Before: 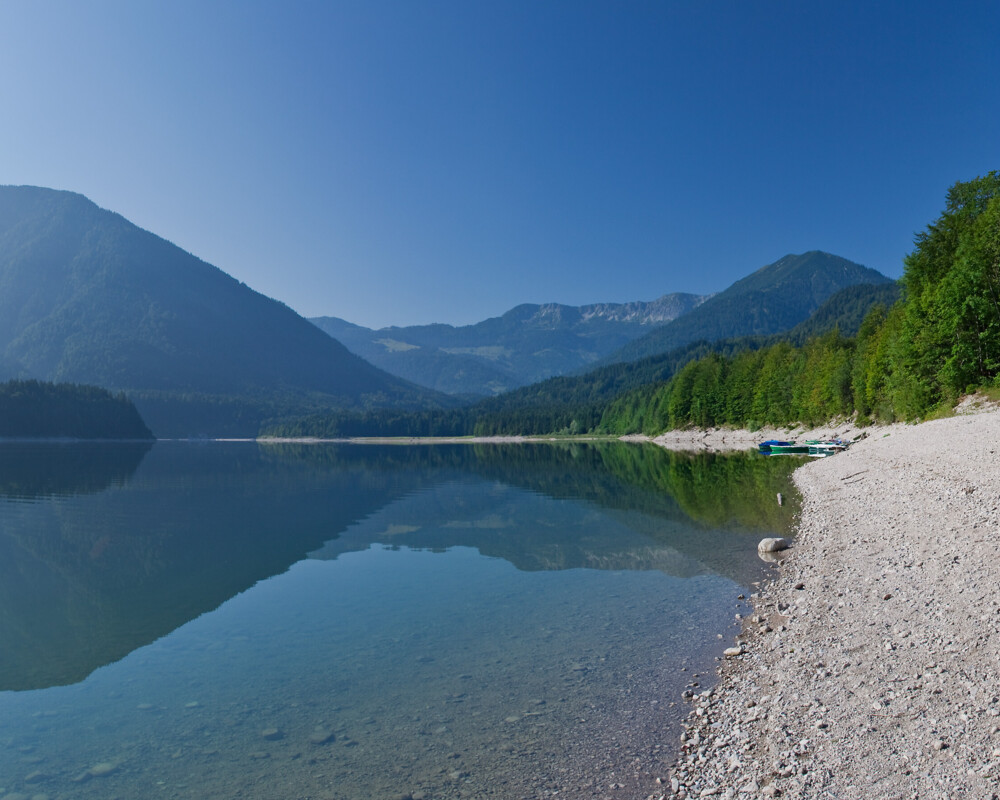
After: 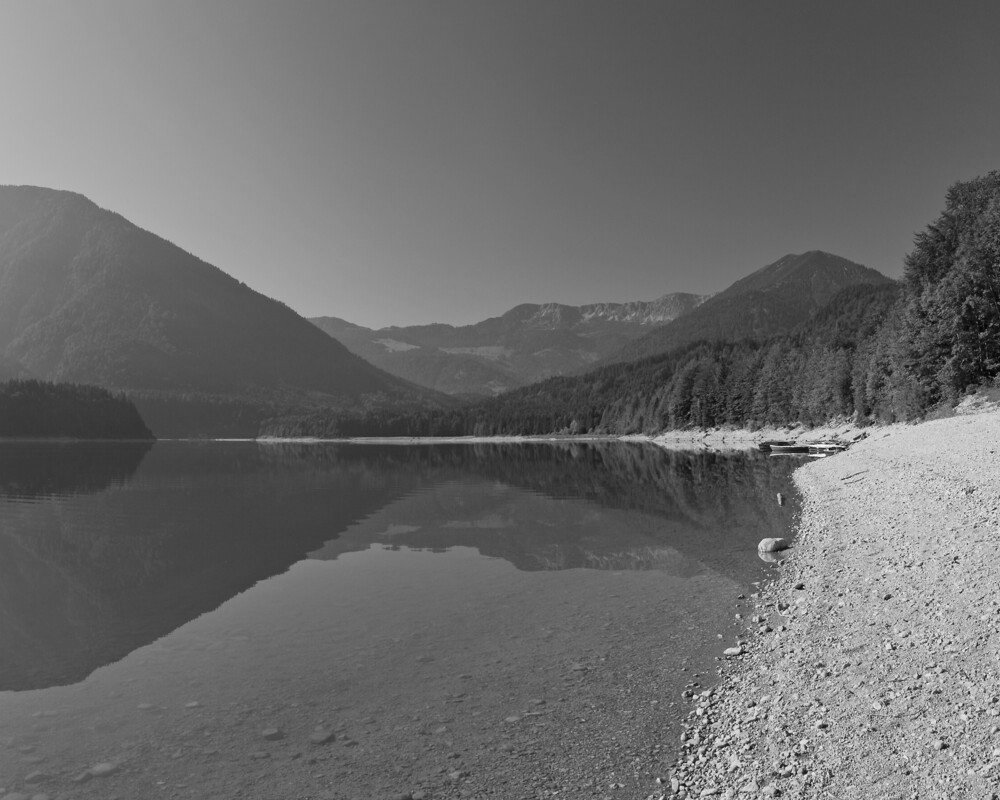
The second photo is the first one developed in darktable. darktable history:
monochrome: on, module defaults
white balance: red 1.045, blue 0.932
